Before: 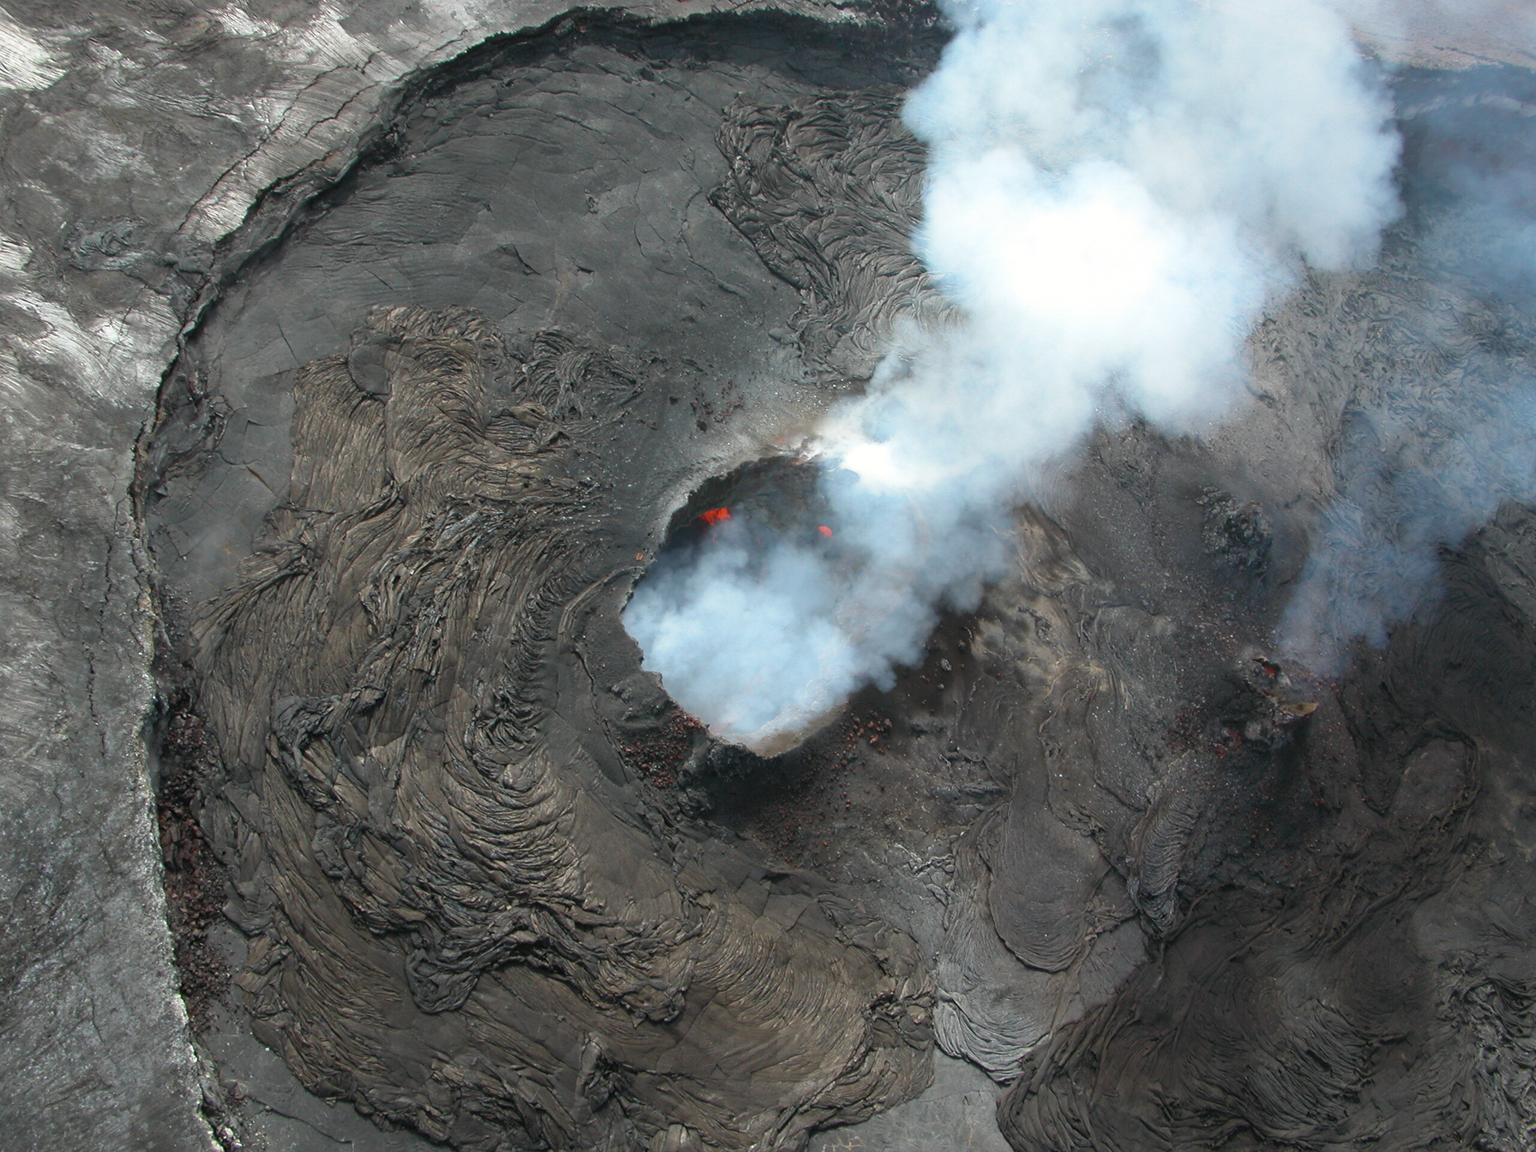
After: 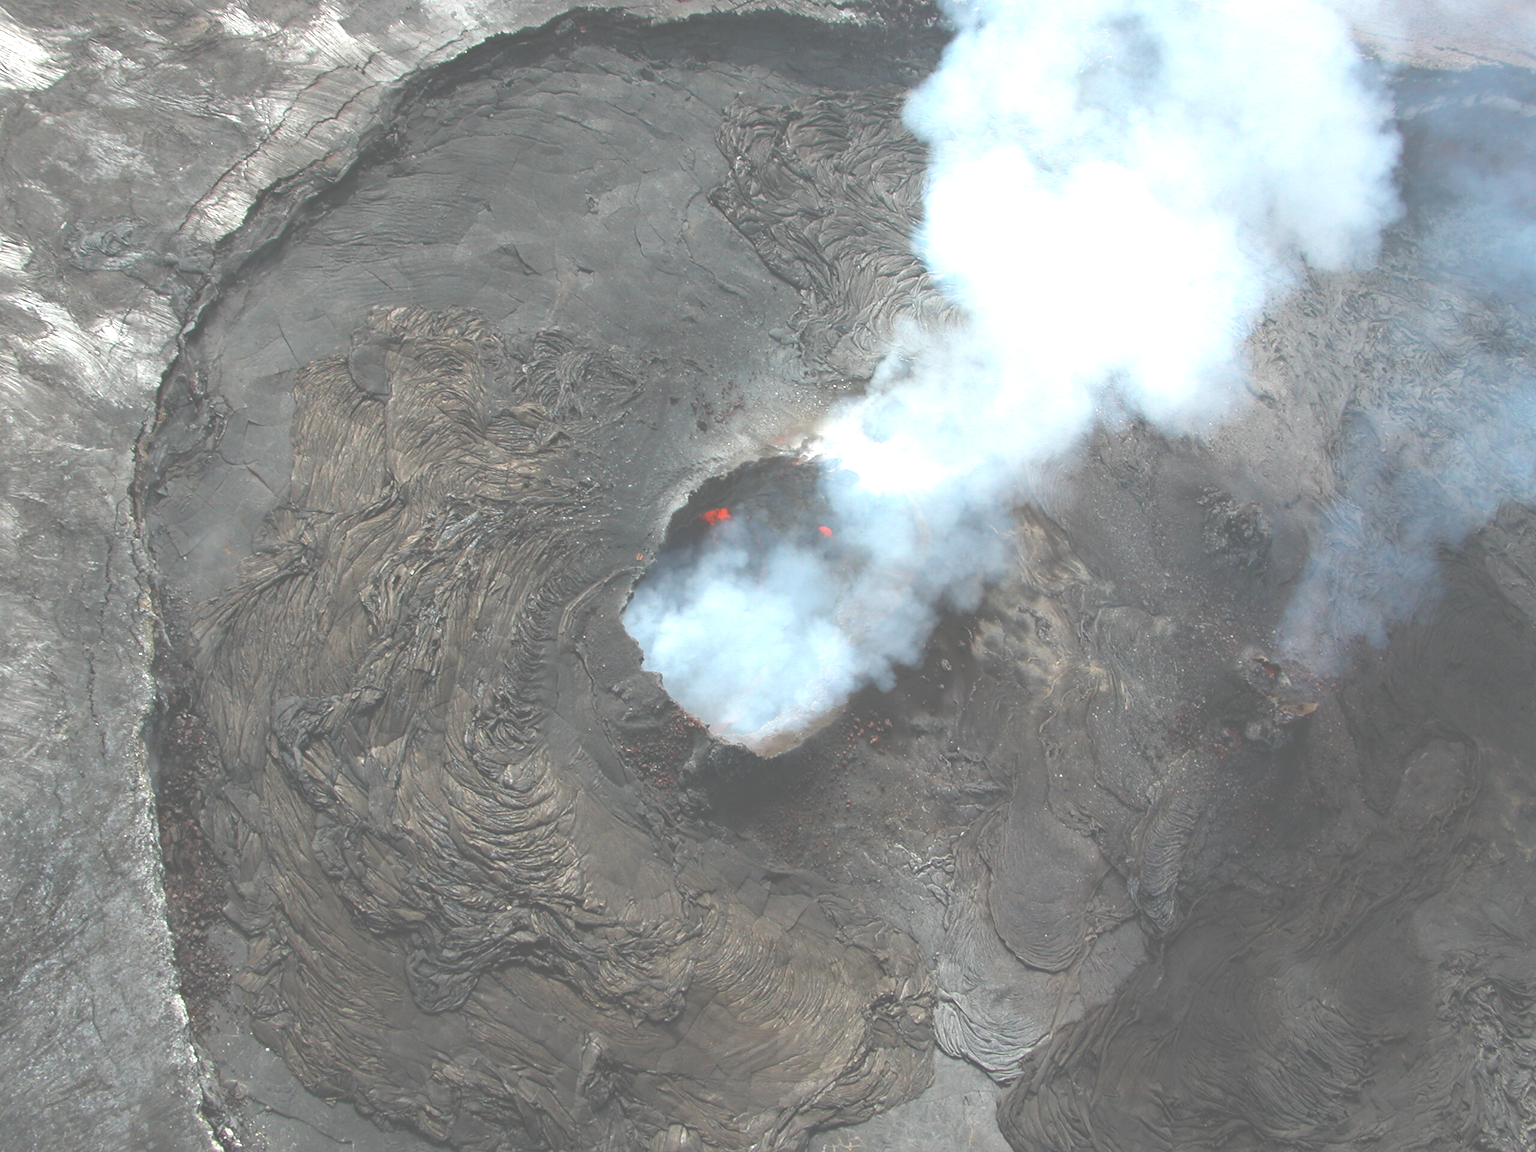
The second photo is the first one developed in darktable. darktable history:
exposure: black level correction -0.072, exposure 0.503 EV, compensate highlight preservation false
